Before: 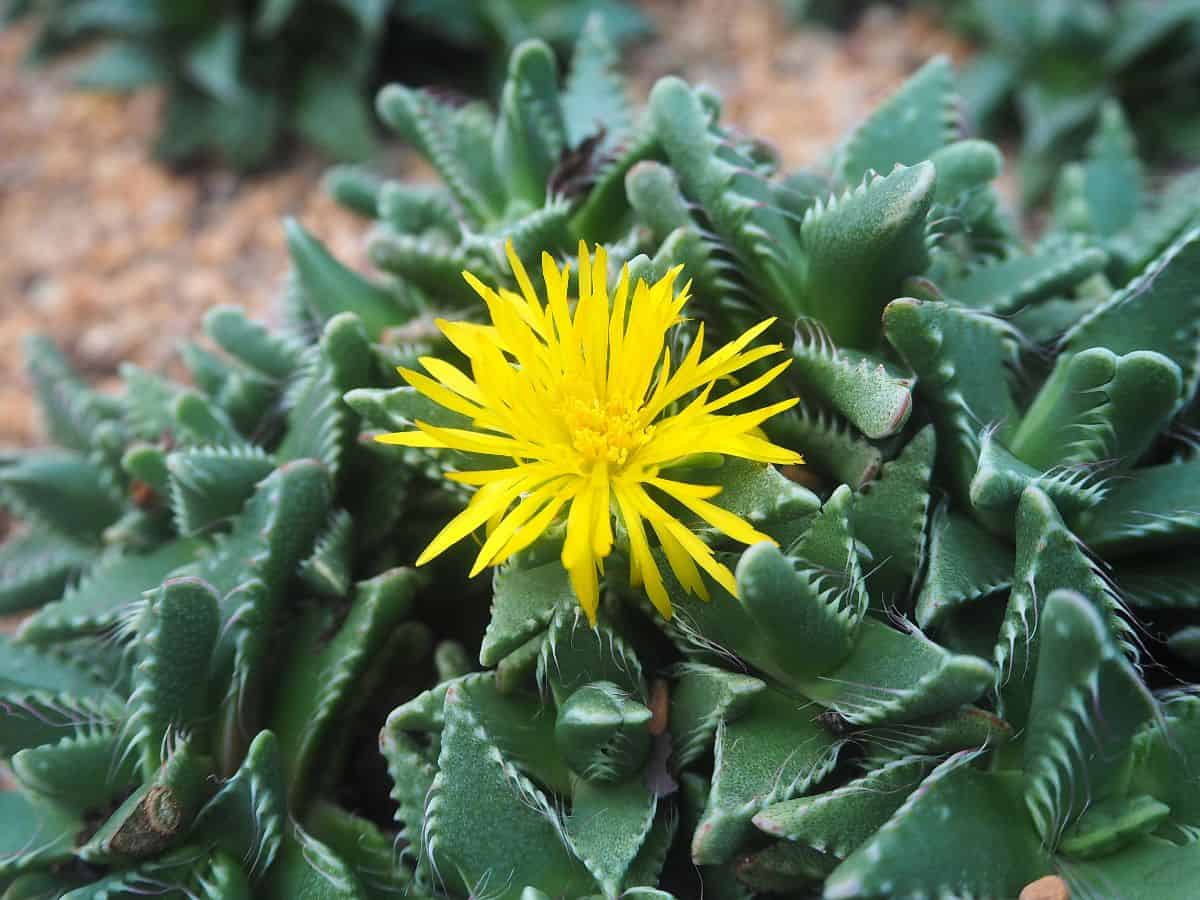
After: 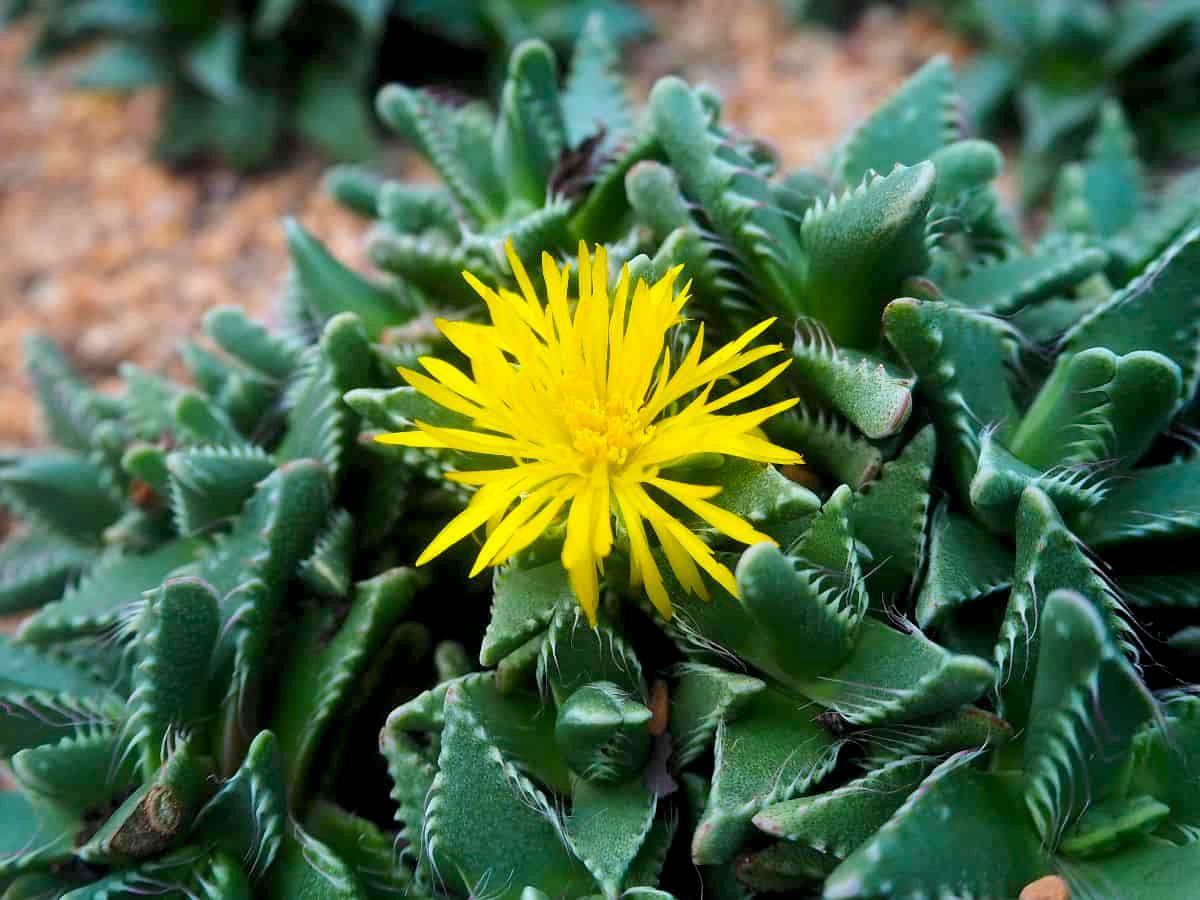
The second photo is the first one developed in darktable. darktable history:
color balance rgb: shadows lift › luminance -19.99%, highlights gain › chroma 0.161%, highlights gain › hue 332.48°, global offset › luminance -0.848%, perceptual saturation grading › global saturation 19.974%, global vibrance 20%
